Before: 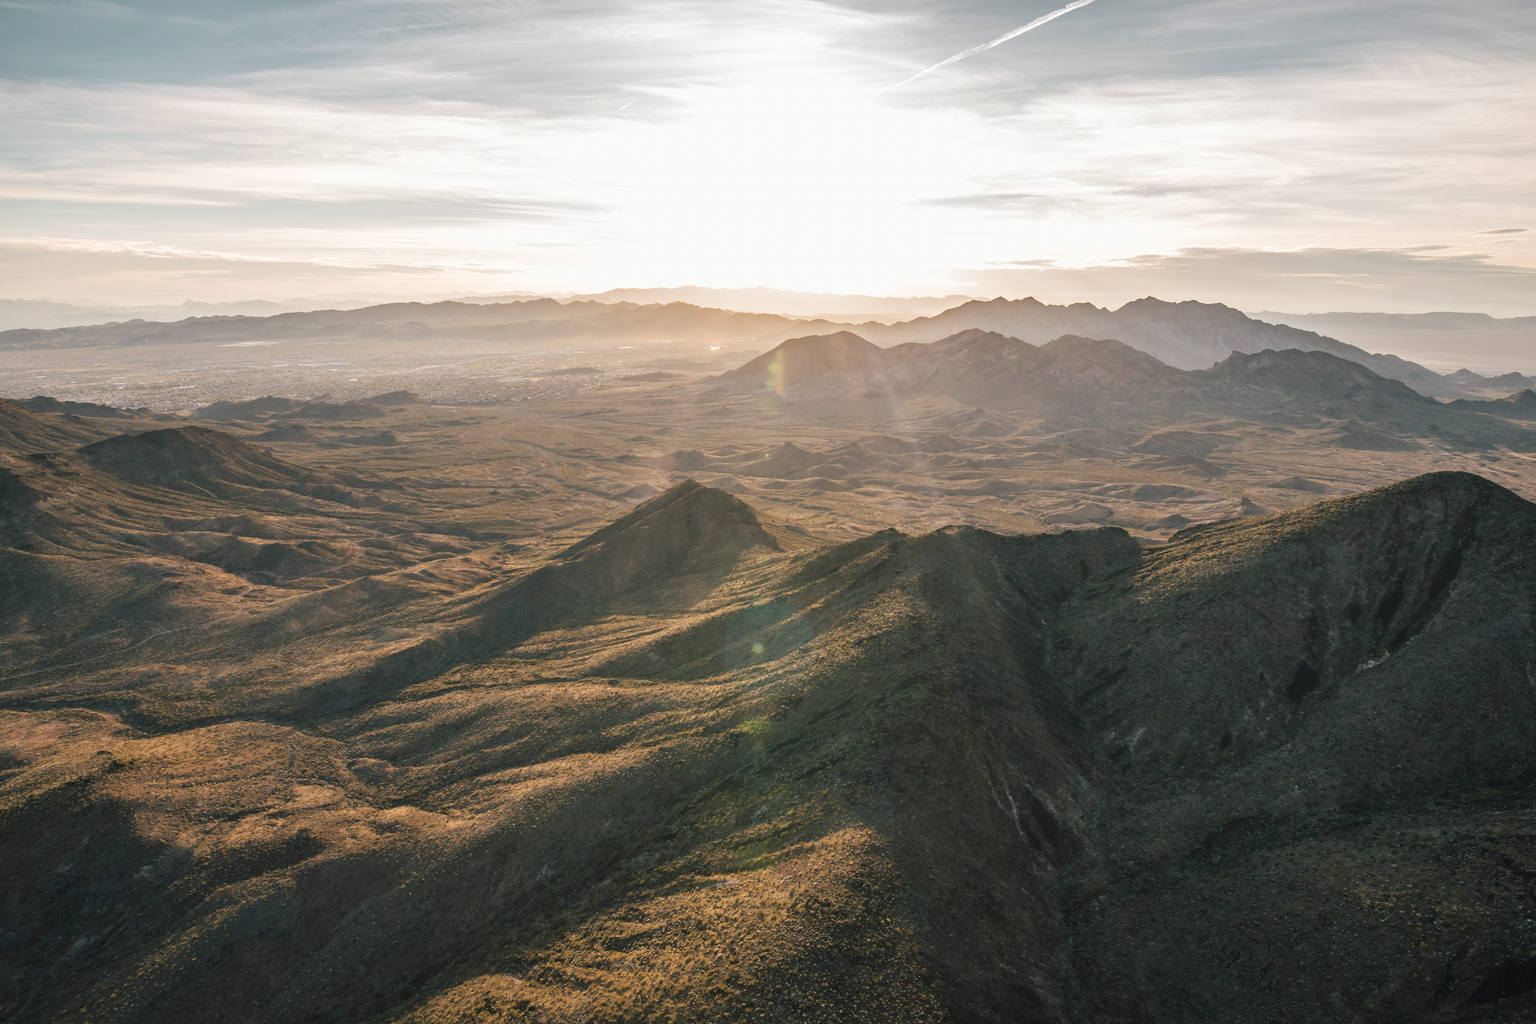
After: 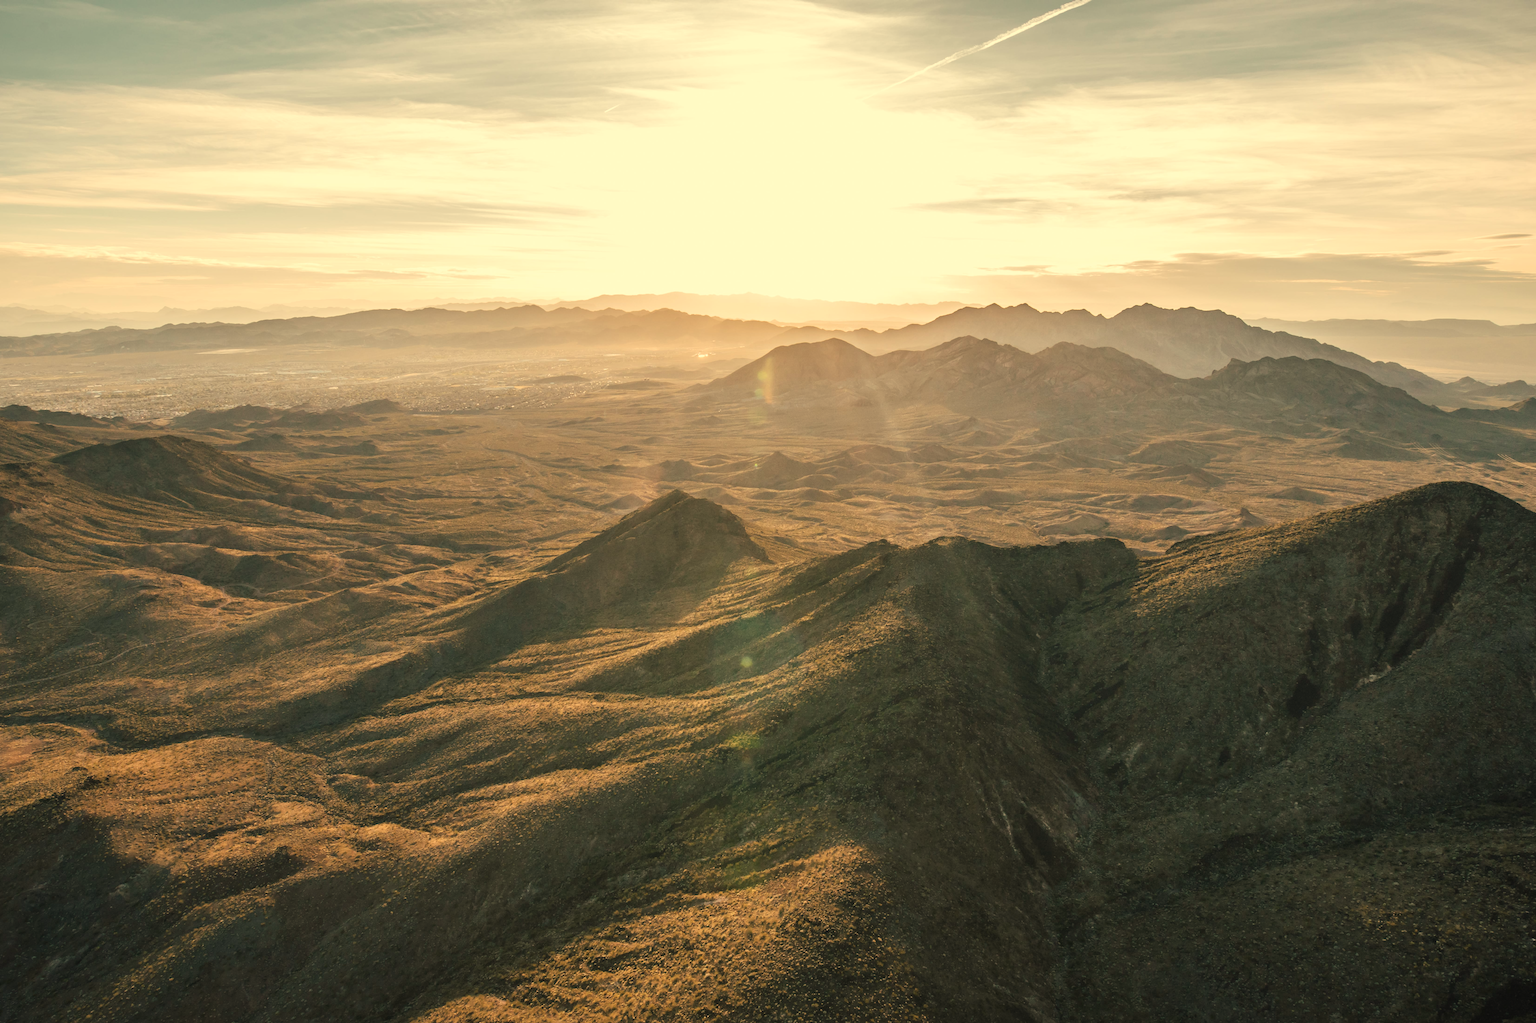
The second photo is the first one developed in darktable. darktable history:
white balance: red 1.08, blue 0.791
crop: left 1.743%, right 0.268%, bottom 2.011%
